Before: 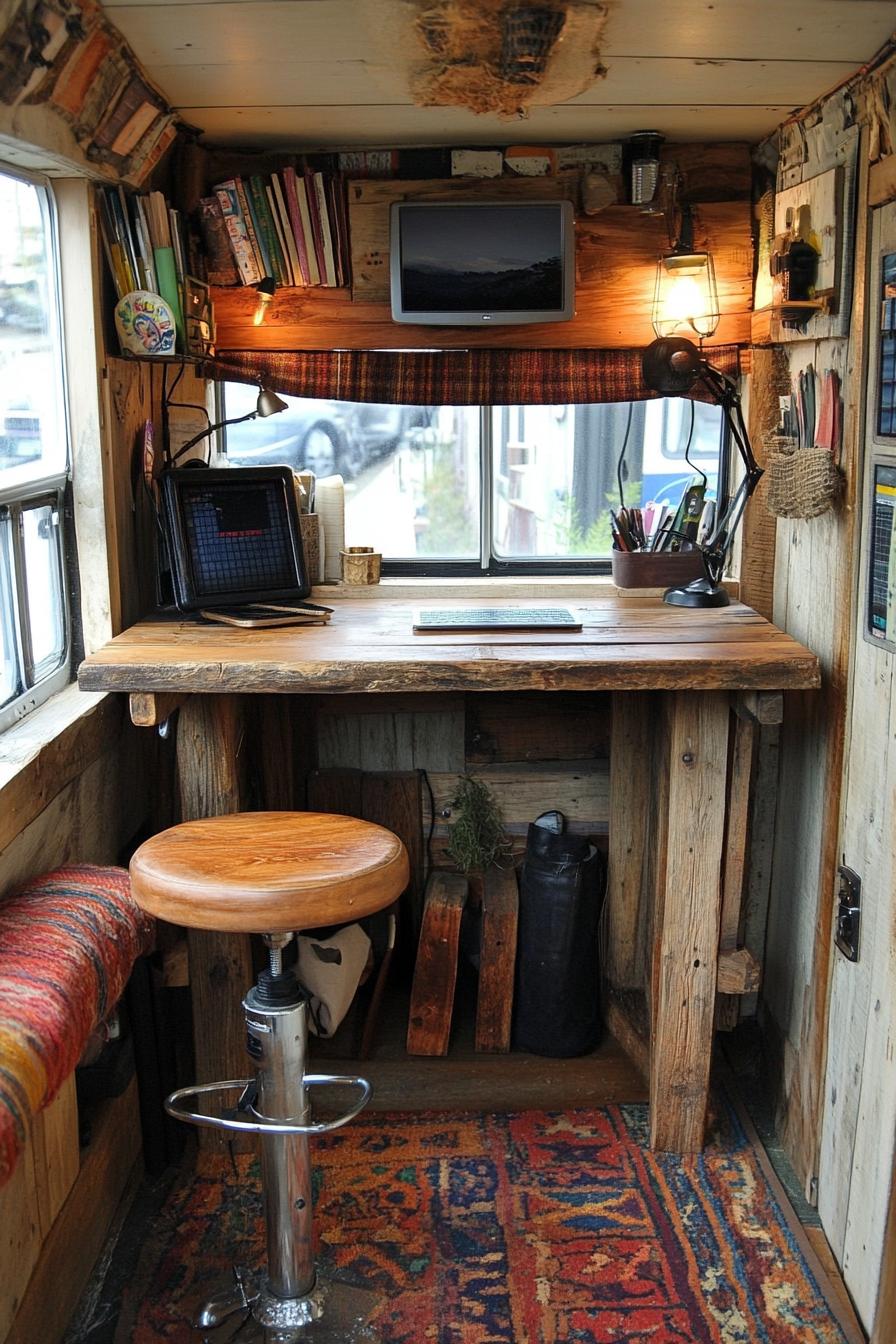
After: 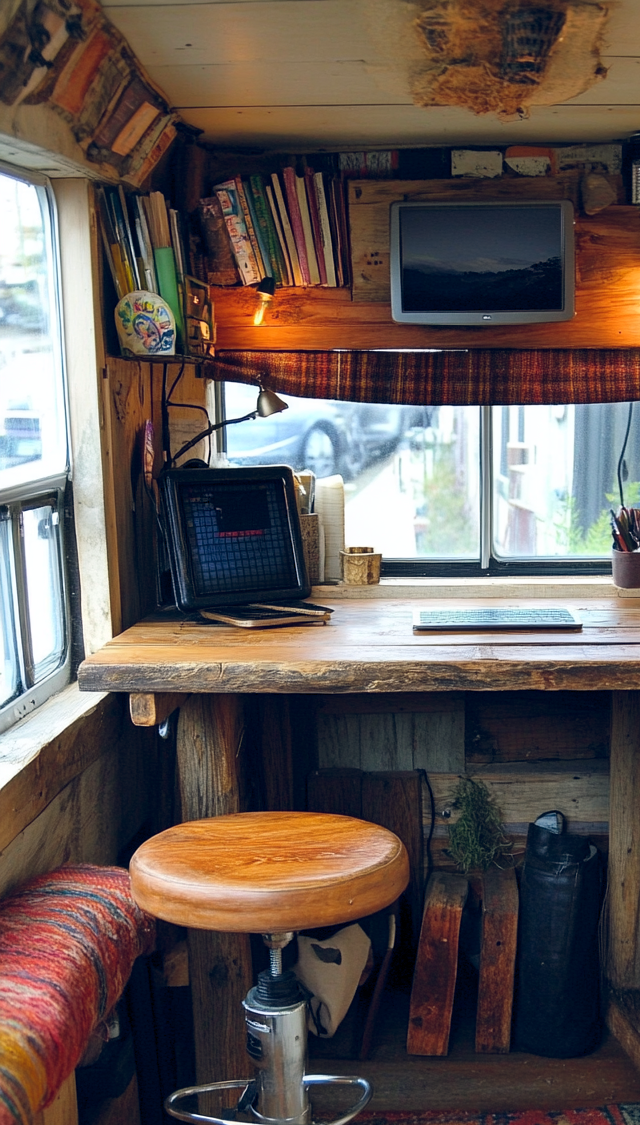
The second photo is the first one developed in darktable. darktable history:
crop: right 28.538%, bottom 16.268%
color balance rgb: shadows lift › chroma 2.046%, shadows lift › hue 219.35°, power › hue 328.9°, global offset › chroma 0.136%, global offset › hue 254.04°, linear chroma grading › global chroma 9.712%, perceptual saturation grading › global saturation 0.087%, global vibrance 20%
